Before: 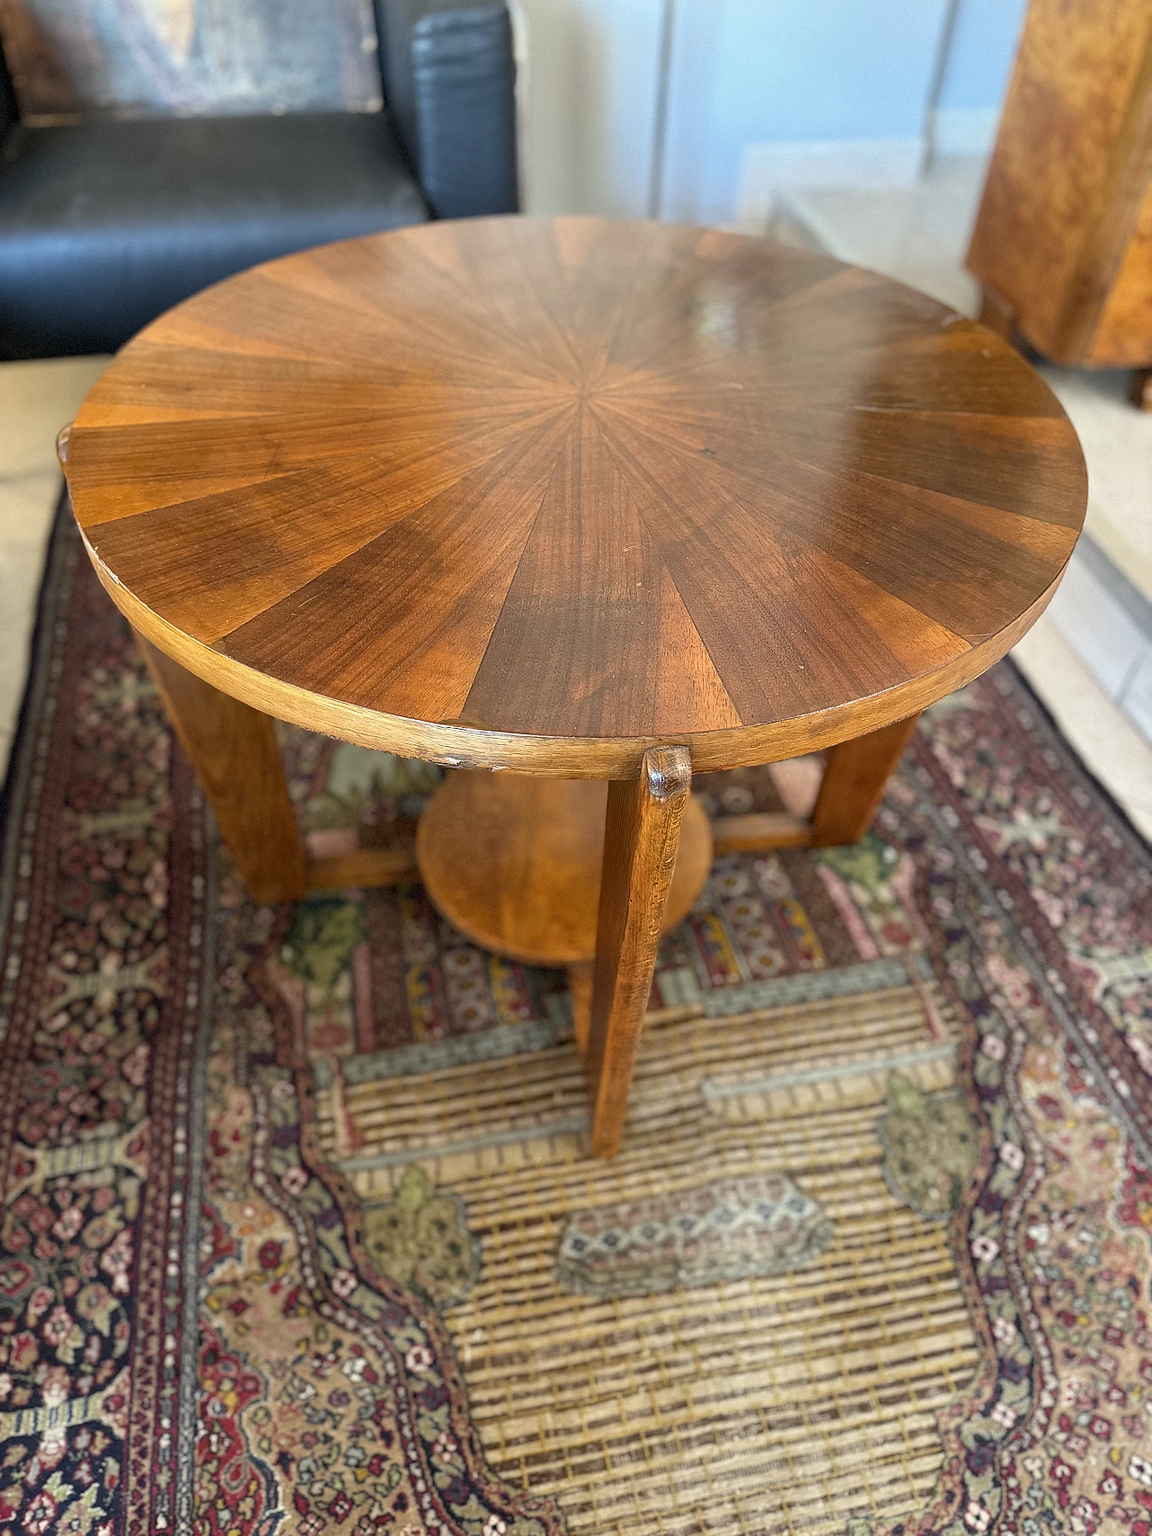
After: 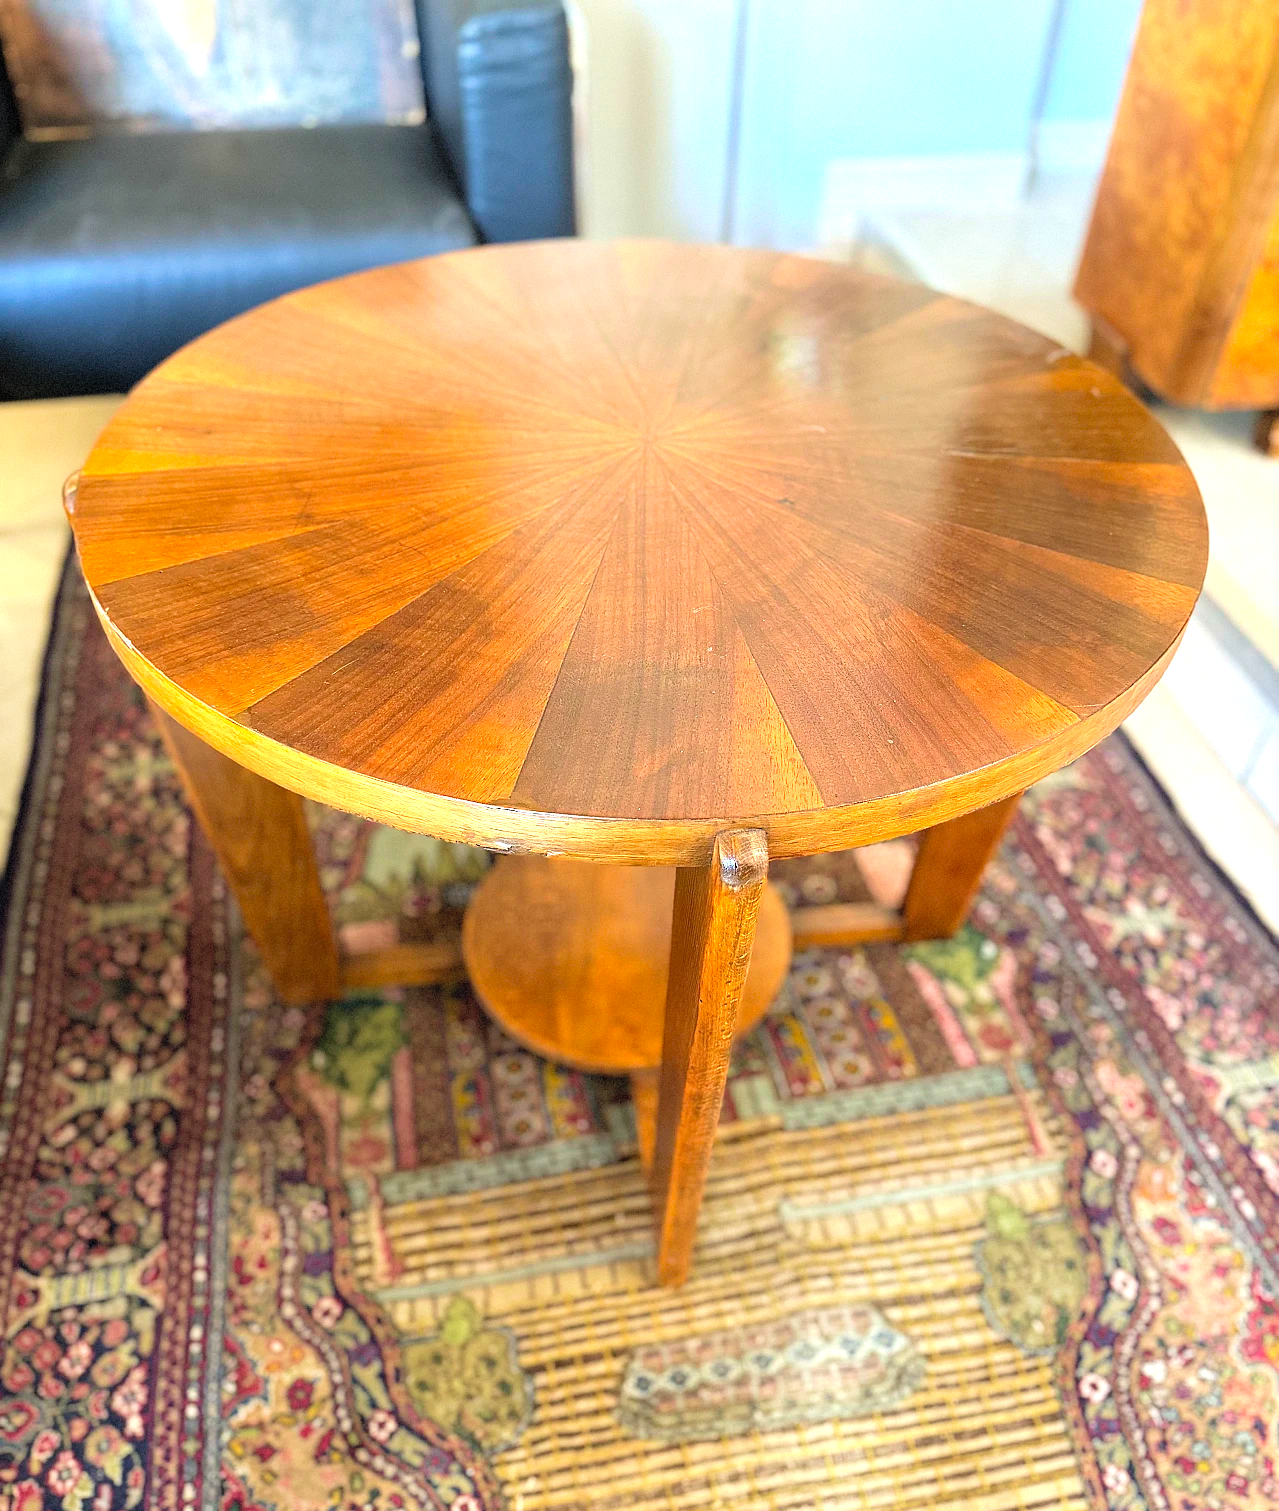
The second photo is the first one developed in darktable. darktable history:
crop and rotate: top 0%, bottom 11.468%
tone equalizer: -8 EV -0.733 EV, -7 EV -0.729 EV, -6 EV -0.606 EV, -5 EV -0.382 EV, -3 EV 0.373 EV, -2 EV 0.6 EV, -1 EV 0.696 EV, +0 EV 0.727 EV
contrast brightness saturation: contrast 0.069, brightness 0.171, saturation 0.406
velvia: on, module defaults
